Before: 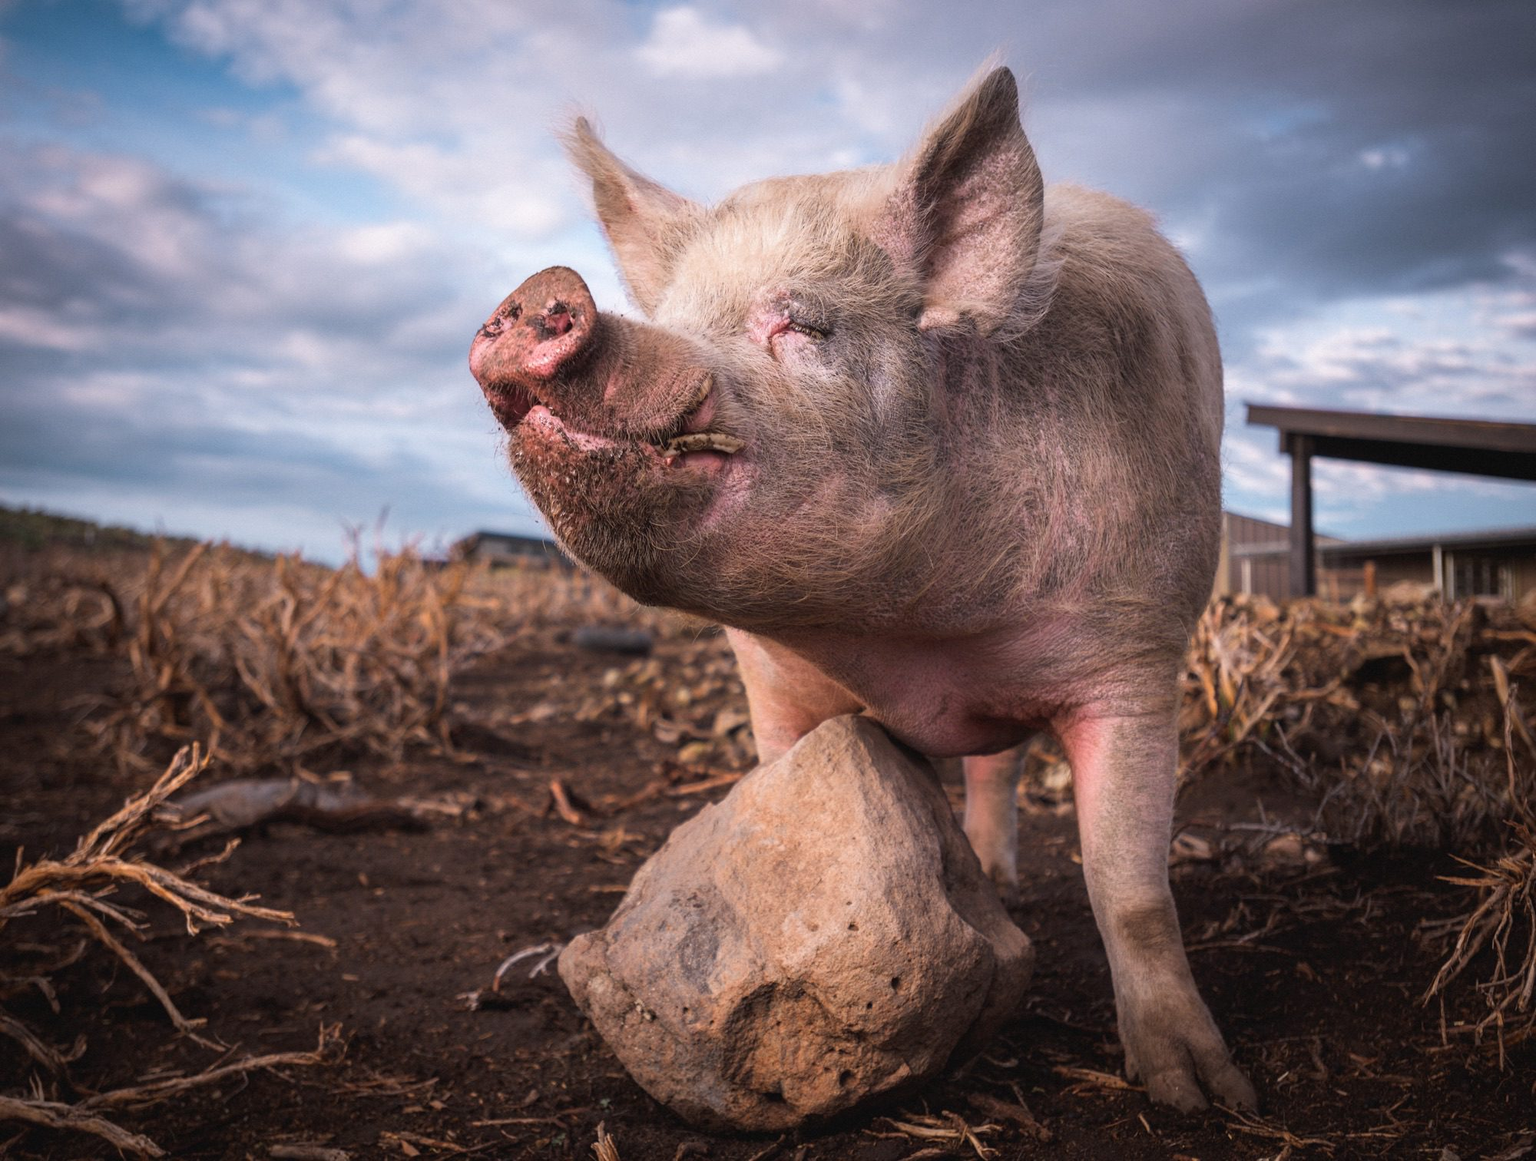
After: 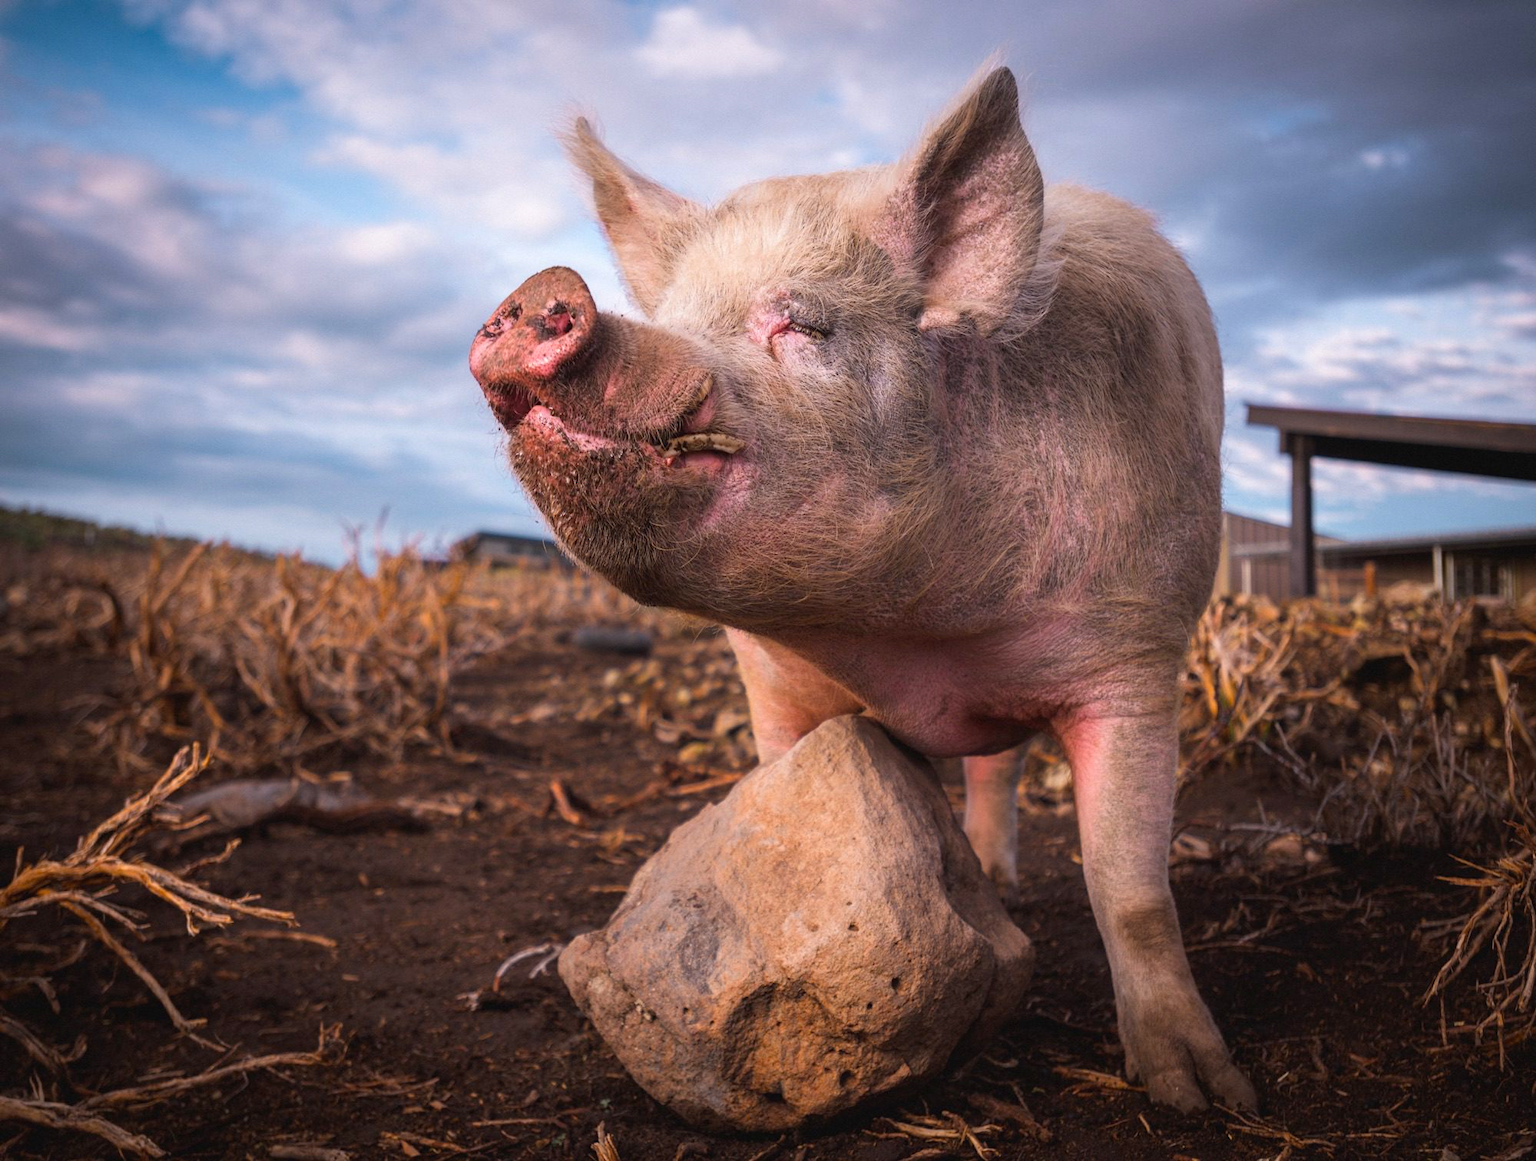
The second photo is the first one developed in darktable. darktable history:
color balance rgb: perceptual saturation grading › global saturation 25%, global vibrance 10%
color balance: mode lift, gamma, gain (sRGB)
